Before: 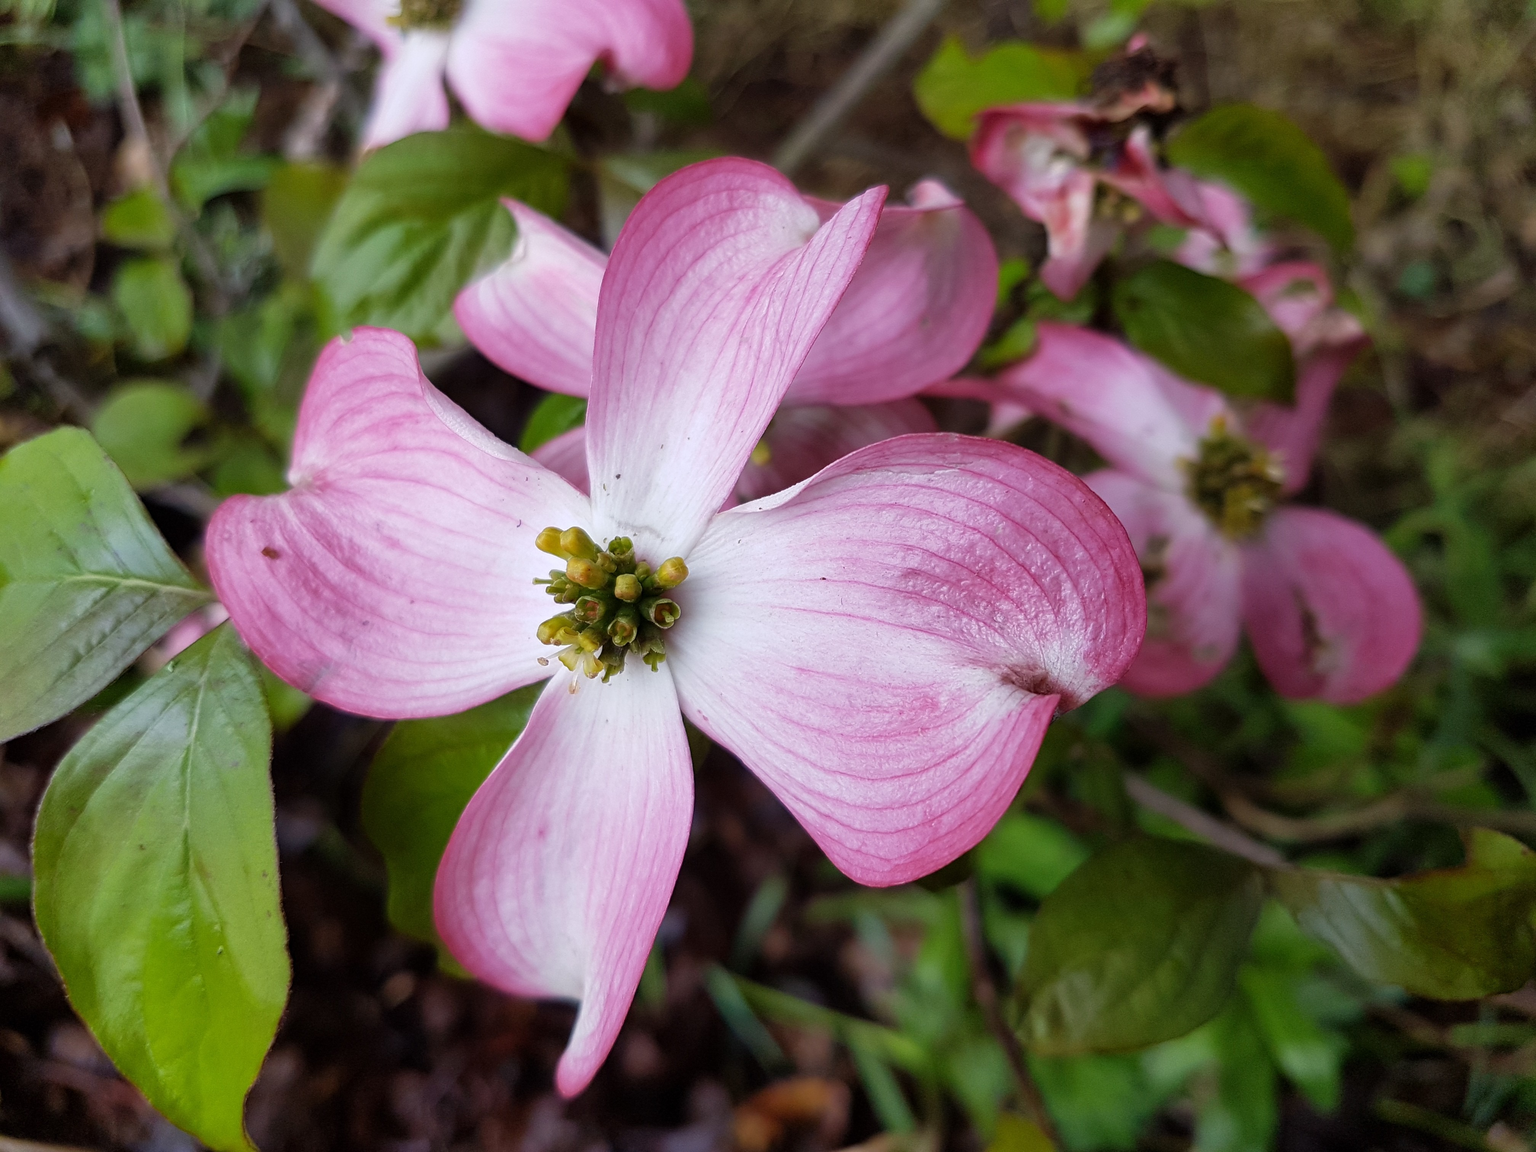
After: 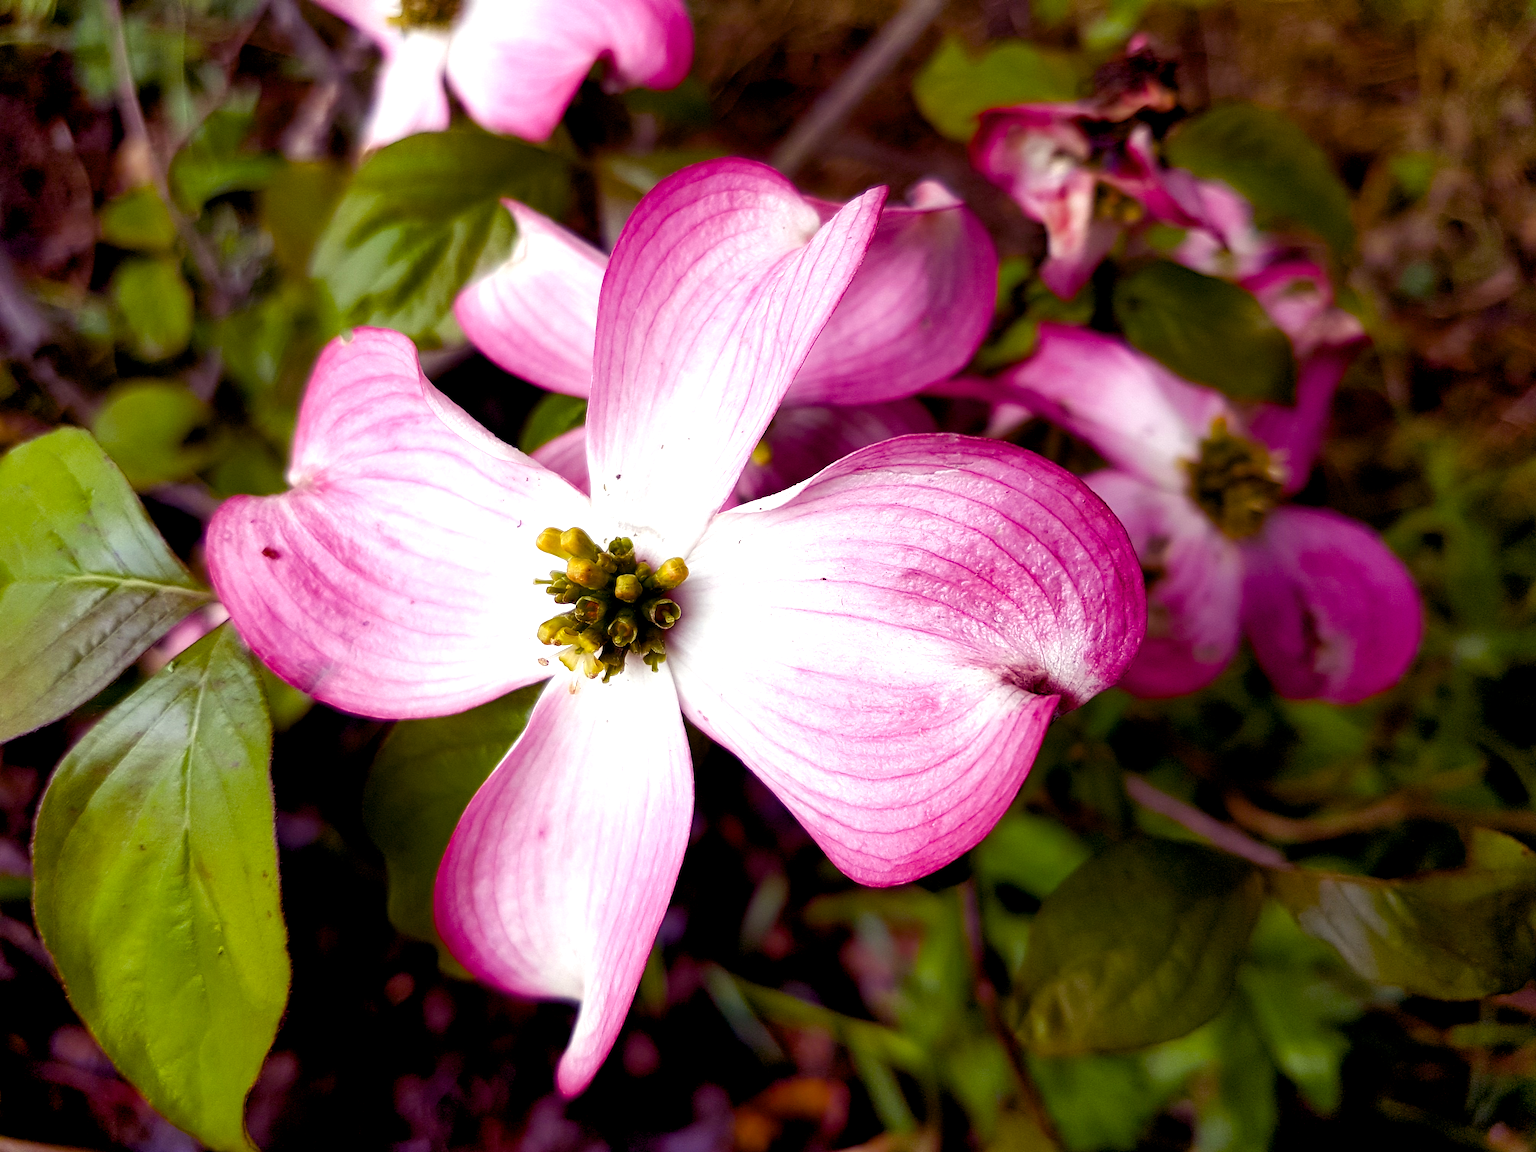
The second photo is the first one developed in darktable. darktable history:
tone equalizer: -8 EV -0.001 EV, -7 EV 0.001 EV, -6 EV -0.002 EV, -5 EV -0.003 EV, -4 EV -0.062 EV, -3 EV -0.222 EV, -2 EV -0.267 EV, -1 EV 0.105 EV, +0 EV 0.303 EV
color balance rgb: shadows lift › luminance -21.66%, shadows lift › chroma 8.98%, shadows lift › hue 283.37°, power › chroma 1.55%, power › hue 25.59°, highlights gain › luminance 6.08%, highlights gain › chroma 2.55%, highlights gain › hue 90°, global offset › luminance -0.87%, perceptual saturation grading › global saturation 27.49%, perceptual saturation grading › highlights -28.39%, perceptual saturation grading › mid-tones 15.22%, perceptual saturation grading › shadows 33.98%, perceptual brilliance grading › highlights 10%, perceptual brilliance grading › mid-tones 5%
